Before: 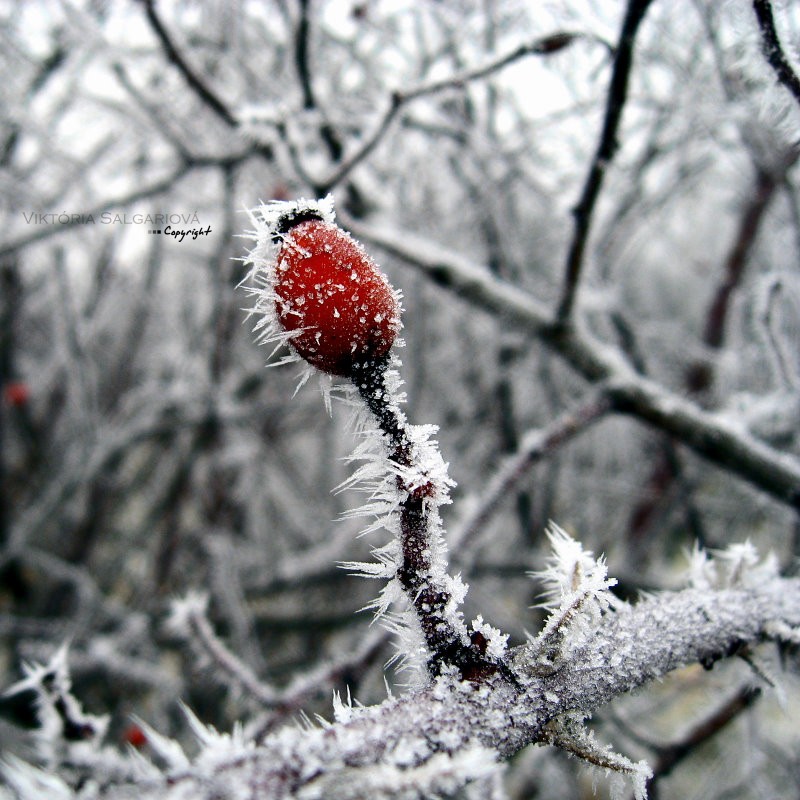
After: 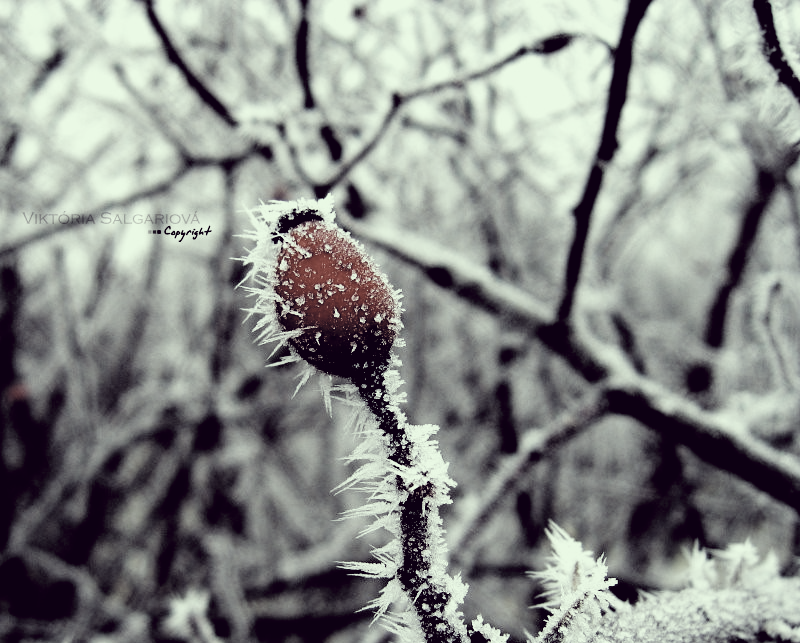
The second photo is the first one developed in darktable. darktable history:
color correction: highlights a* -20.63, highlights b* 20.97, shadows a* 19.53, shadows b* -20.88, saturation 0.405
crop: bottom 19.532%
filmic rgb: black relative exposure -4 EV, white relative exposure 2.98 EV, hardness 2.98, contrast 1.389, color science v4 (2020)
